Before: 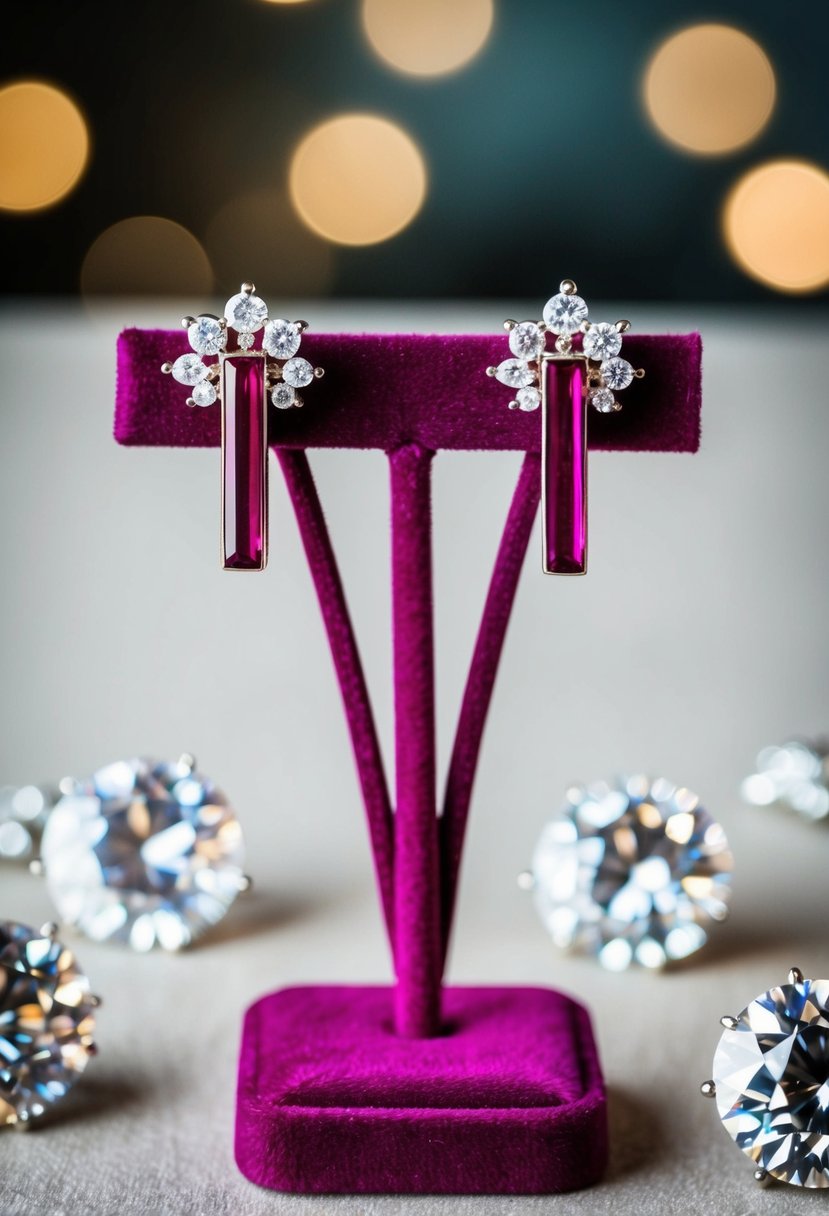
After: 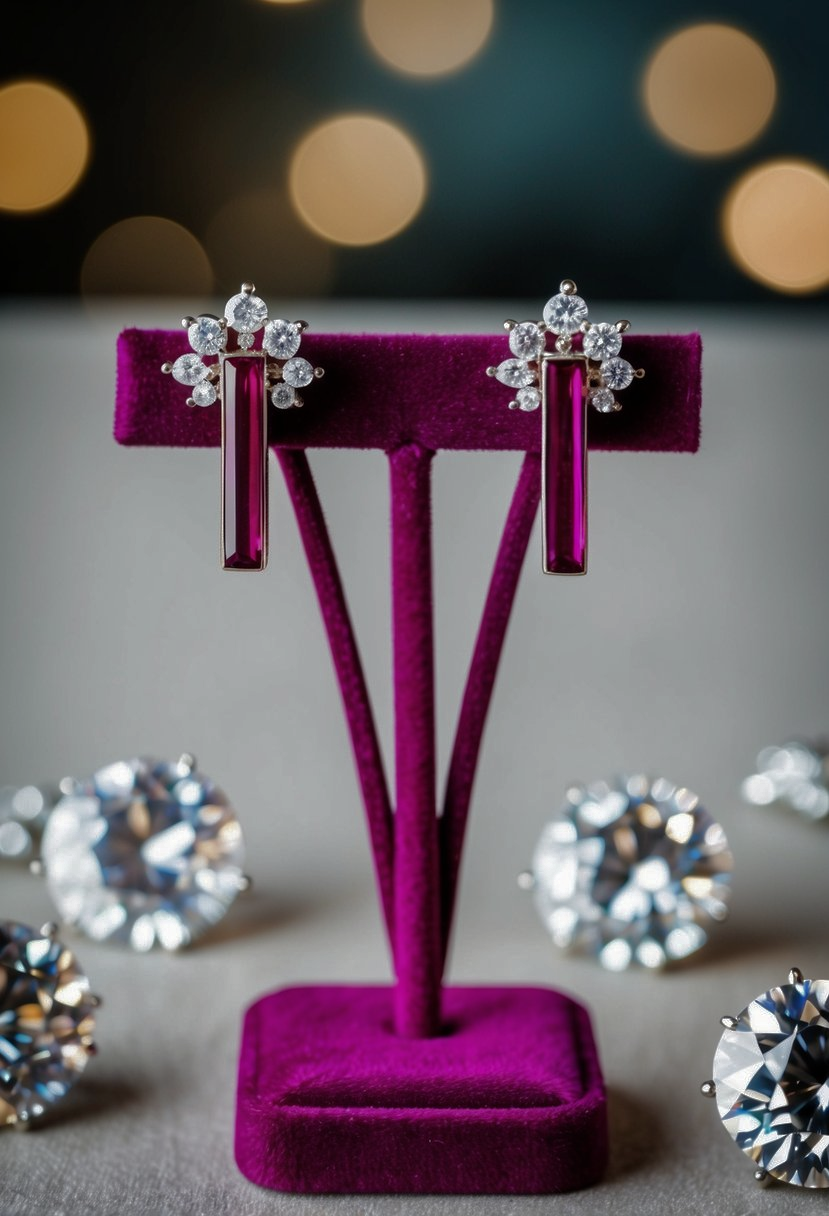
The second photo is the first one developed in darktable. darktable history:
base curve: curves: ch0 [(0, 0) (0.841, 0.609) (1, 1)]
